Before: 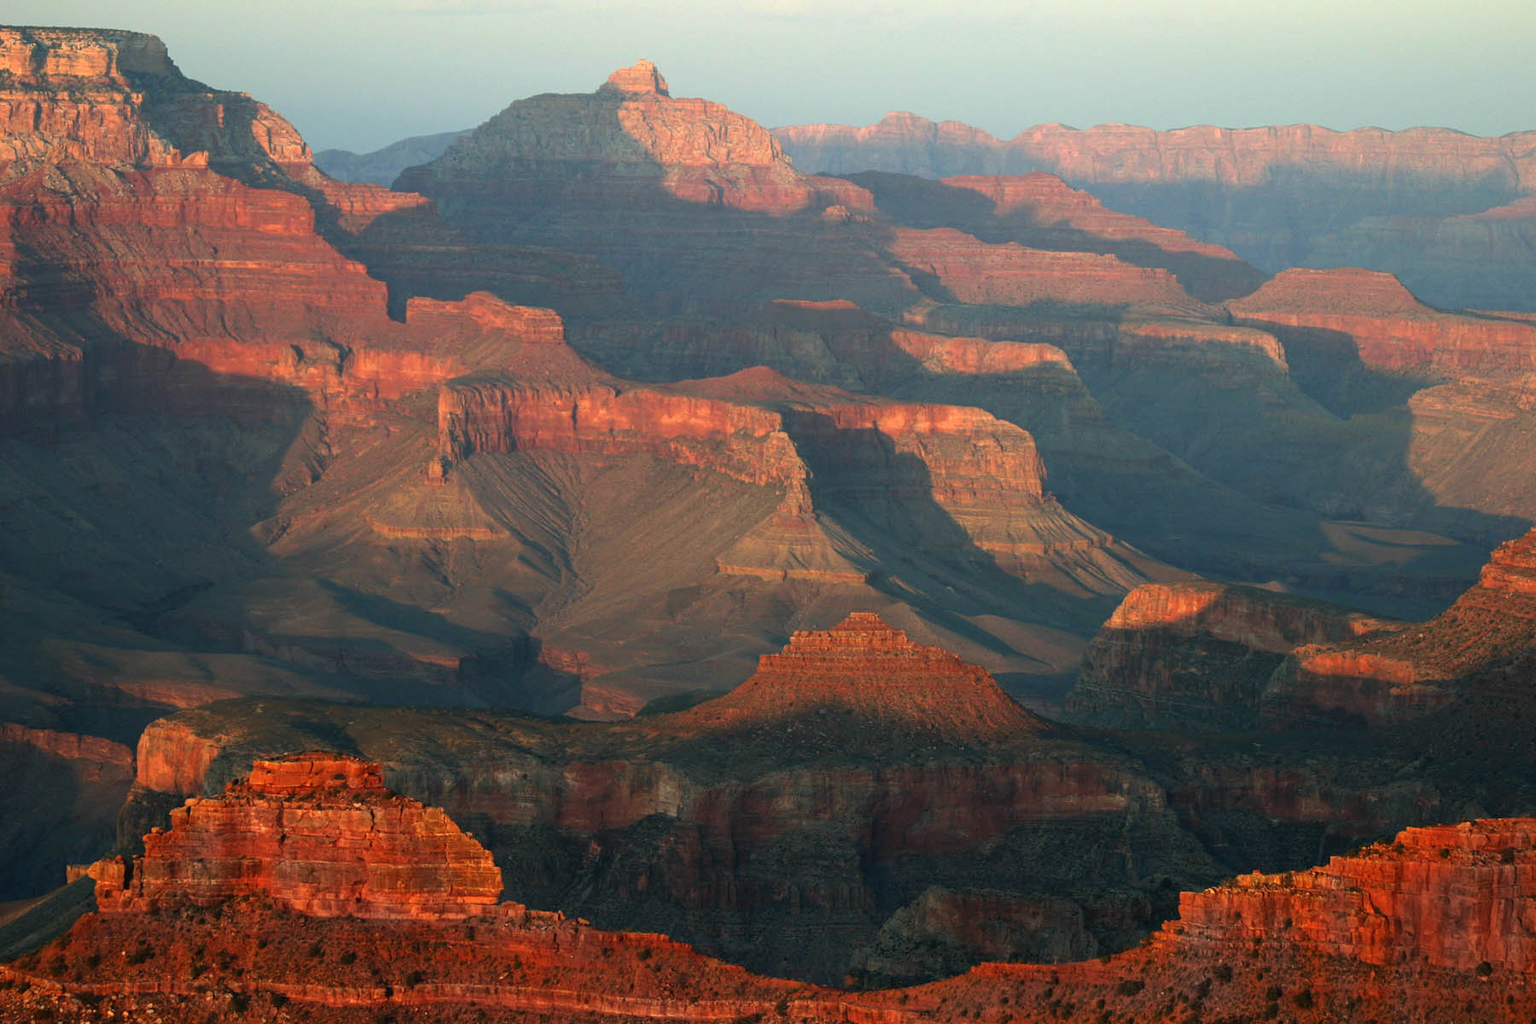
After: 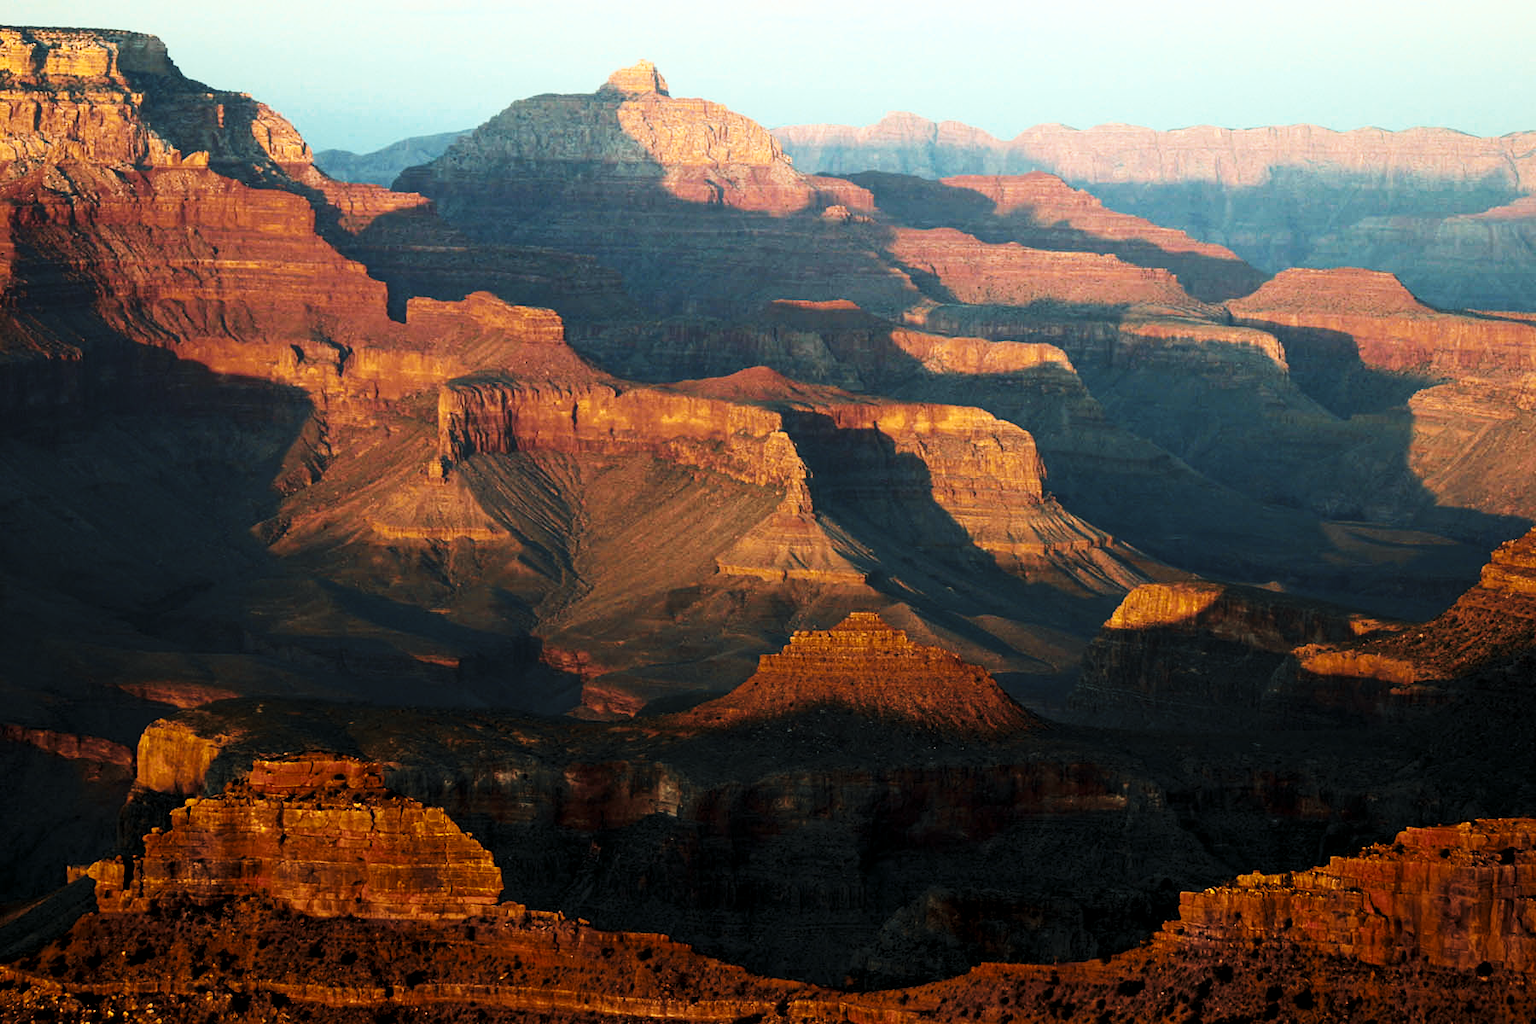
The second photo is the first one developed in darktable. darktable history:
tone curve: curves: ch0 [(0, 0) (0.003, 0.003) (0.011, 0.011) (0.025, 0.025) (0.044, 0.044) (0.069, 0.069) (0.1, 0.1) (0.136, 0.136) (0.177, 0.177) (0.224, 0.224) (0.277, 0.277) (0.335, 0.335) (0.399, 0.399) (0.468, 0.468) (0.543, 0.542) (0.623, 0.623) (0.709, 0.709) (0.801, 0.8) (0.898, 0.897) (1, 1)], preserve colors none
color look up table: target L [96.54, 61.38, 70.2, 60.68, 81.01, 88.39, 87.2, 32.16, 48.57, 39.25, 55.22, 31.35, 4.559, 200, 99.32, 84.28, 94.26, 93.07, 84.94, 75.44, 50.82, 38.3, 47.33, 46.1, 25.96, 13.43, 6.918, 94.78, 88.86, 84.17, 86.63, 50.75, 43.07, 57.55, 44.33, 34.32, 40.53, 35.17, 31.34, 24.43, 26.88, 12.44, 2.009, 60.31, 55.21, 74.01, 44.75, 26.55, 2.102], target a [-1.377, -30.27, -36.04, -33.01, -3.29, -23.21, -3.876, -32.68, -44.28, -25.63, -27.55, -0.257, -6.132, 0, -0.045, 3.214, 2.743, 7.769, 7.572, 23.38, 56.32, 42.65, 30.08, 24.64, 44.53, 4.822, 9.271, 0.329, 14.7, -16.08, -0.57, 72.39, 70.55, 46.89, 47.73, -10.21, 3.845, 62.94, 54.14, 36.76, 50.55, 35.94, -1.876, -29.98, -26.55, -35.34, -18.8, -12.21, -1.629], target b [21.58, -22.51, 68.29, -17.43, 78.93, -2.738, 54.49, 20.42, 50.09, -8.224, 14.32, 39.07, 1.227, 0, 1.561, 81.65, 17.41, 1.267, 81.27, 67.18, 17.43, 49.28, 55.52, 29.96, 36.29, 2.603, 10.1, -5.203, -11.2, -18.43, 3.584, -47.38, -27.22, -7.367, -53.65, -30.44, -30.16, -61.48, 0.18, -54.72, -20.31, -55.64, -2.955, -22.46, -22.89, -24.11, -26.2, -20, -0.583], num patches 49
